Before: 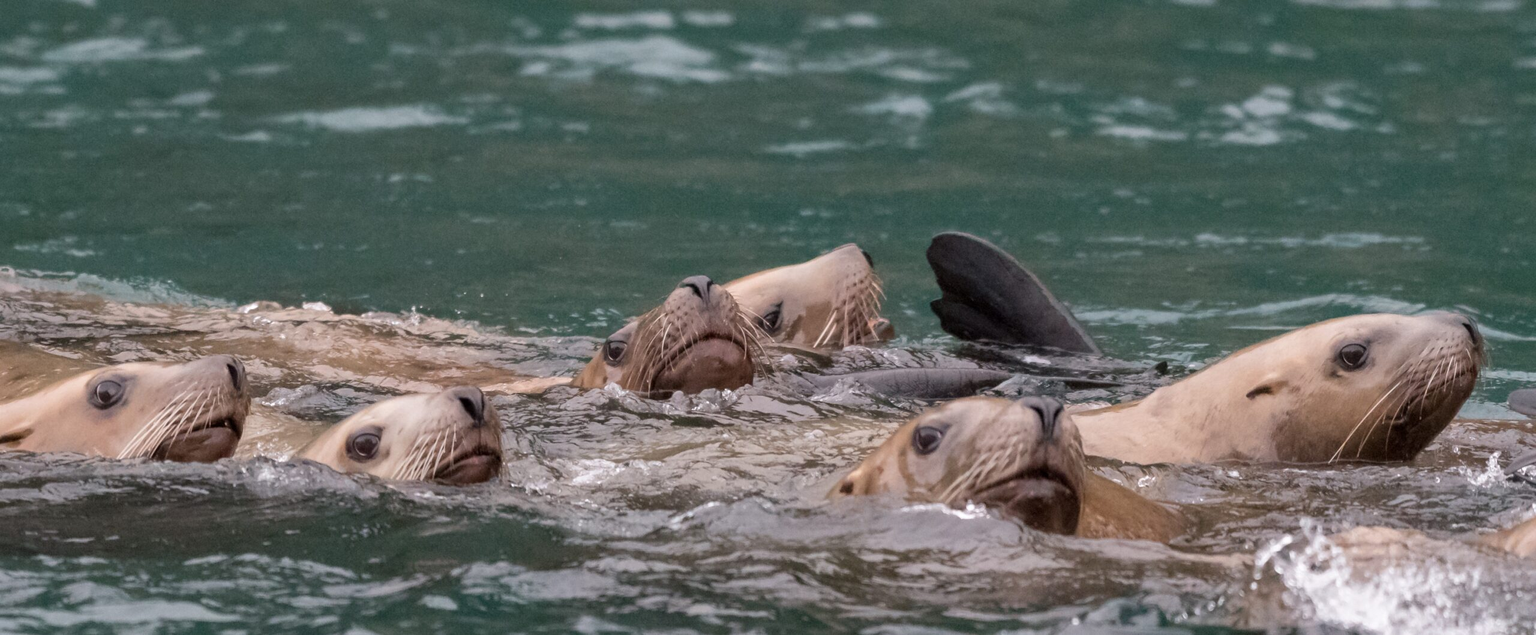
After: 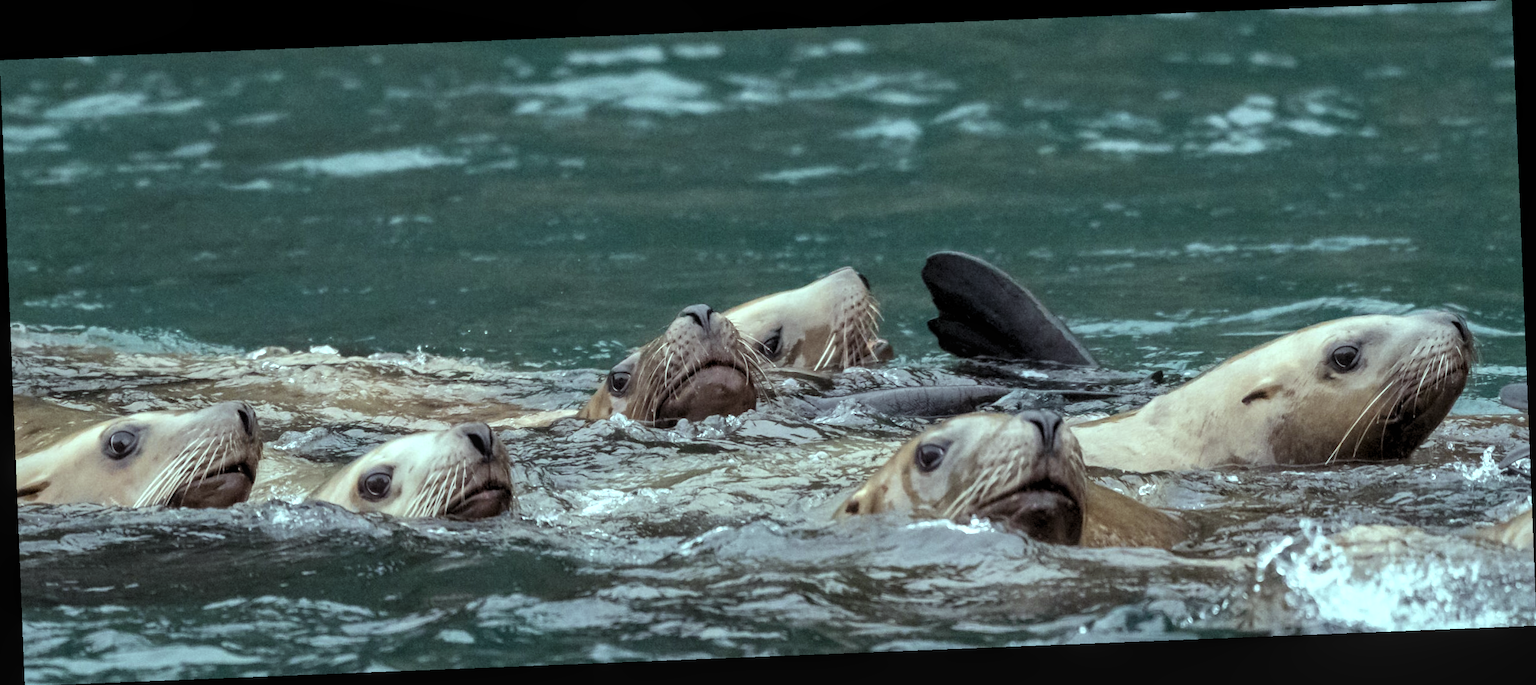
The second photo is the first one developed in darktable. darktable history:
local contrast: detail 110%
rotate and perspective: rotation -2.29°, automatic cropping off
color balance: mode lift, gamma, gain (sRGB), lift [0.997, 0.979, 1.021, 1.011], gamma [1, 1.084, 0.916, 0.998], gain [1, 0.87, 1.13, 1.101], contrast 4.55%, contrast fulcrum 38.24%, output saturation 104.09%
levels: levels [0.052, 0.496, 0.908]
